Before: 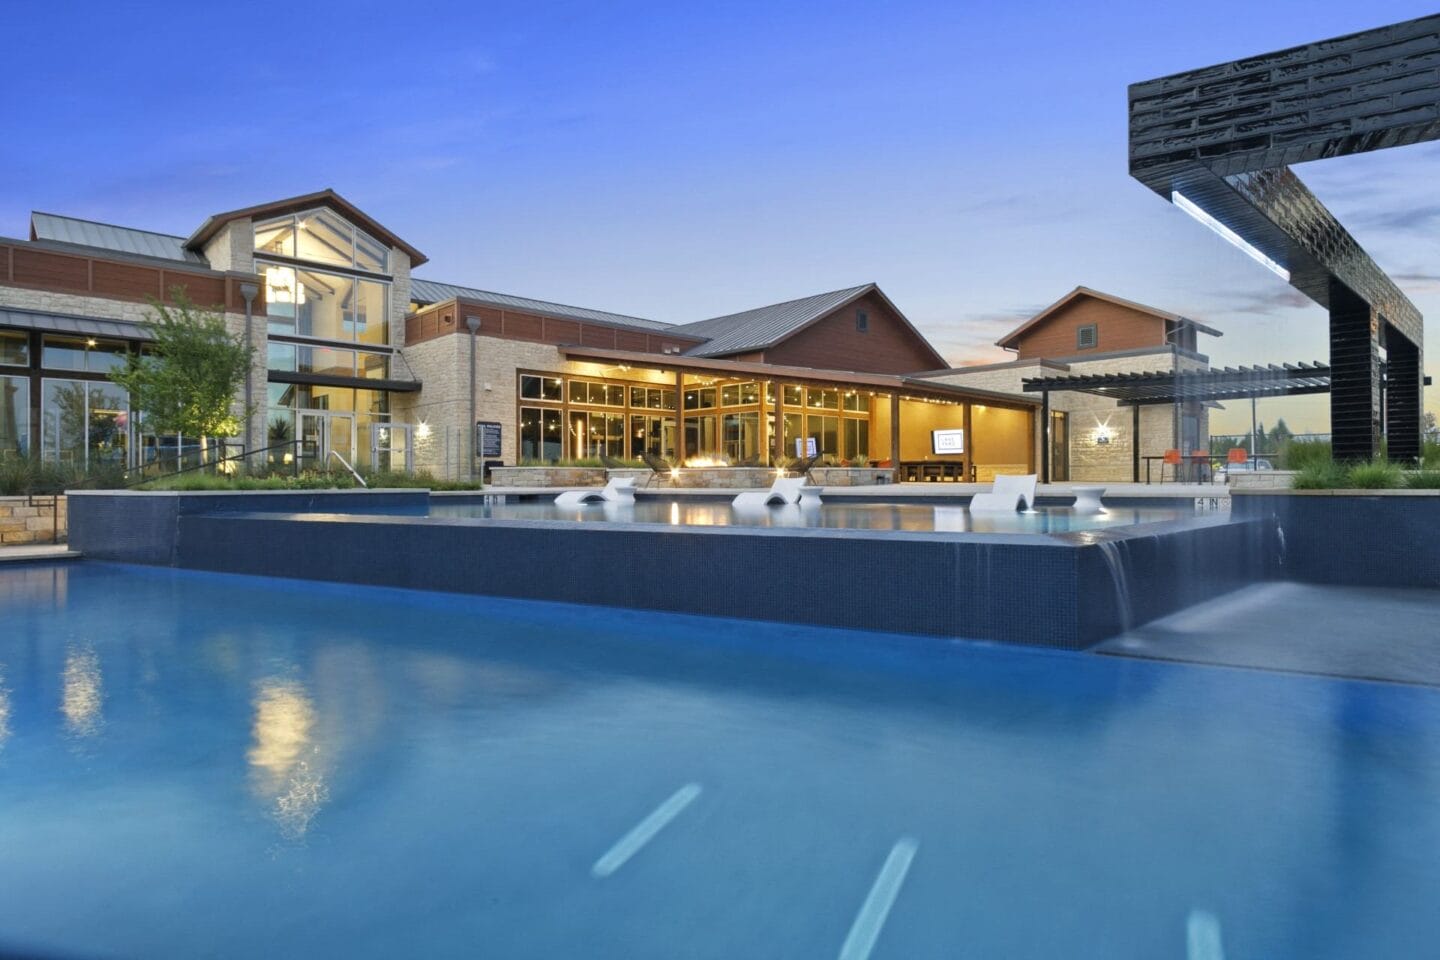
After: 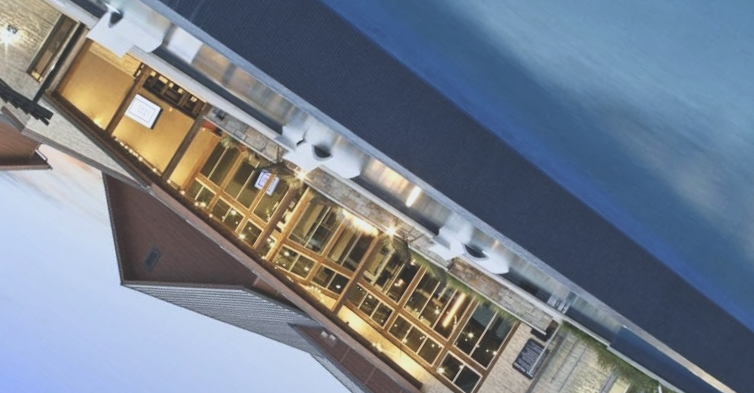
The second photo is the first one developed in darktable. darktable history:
contrast brightness saturation: contrast 0.387, brightness 0.537
exposure: black level correction -0.016, exposure -1.067 EV, compensate highlight preservation false
crop and rotate: angle 147.7°, left 9.205%, top 15.566%, right 4.486%, bottom 16.995%
color calibration: x 0.354, y 0.367, temperature 4702.67 K
